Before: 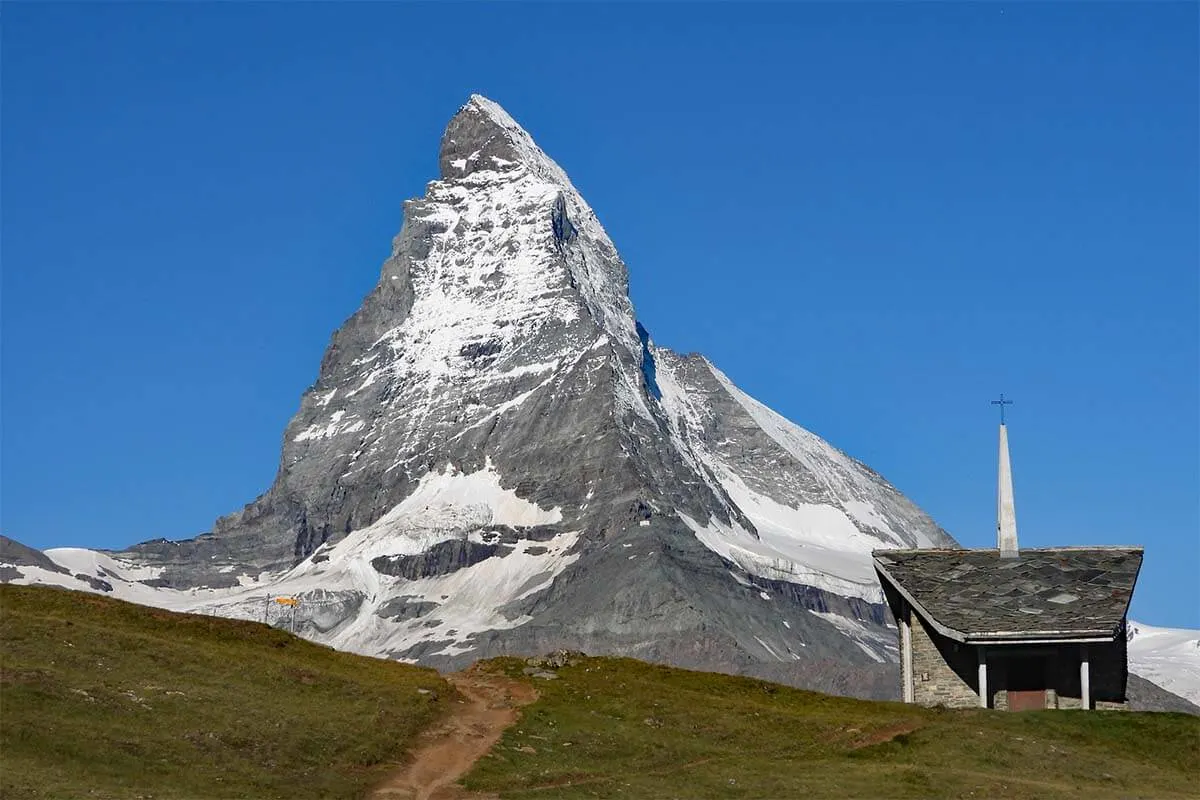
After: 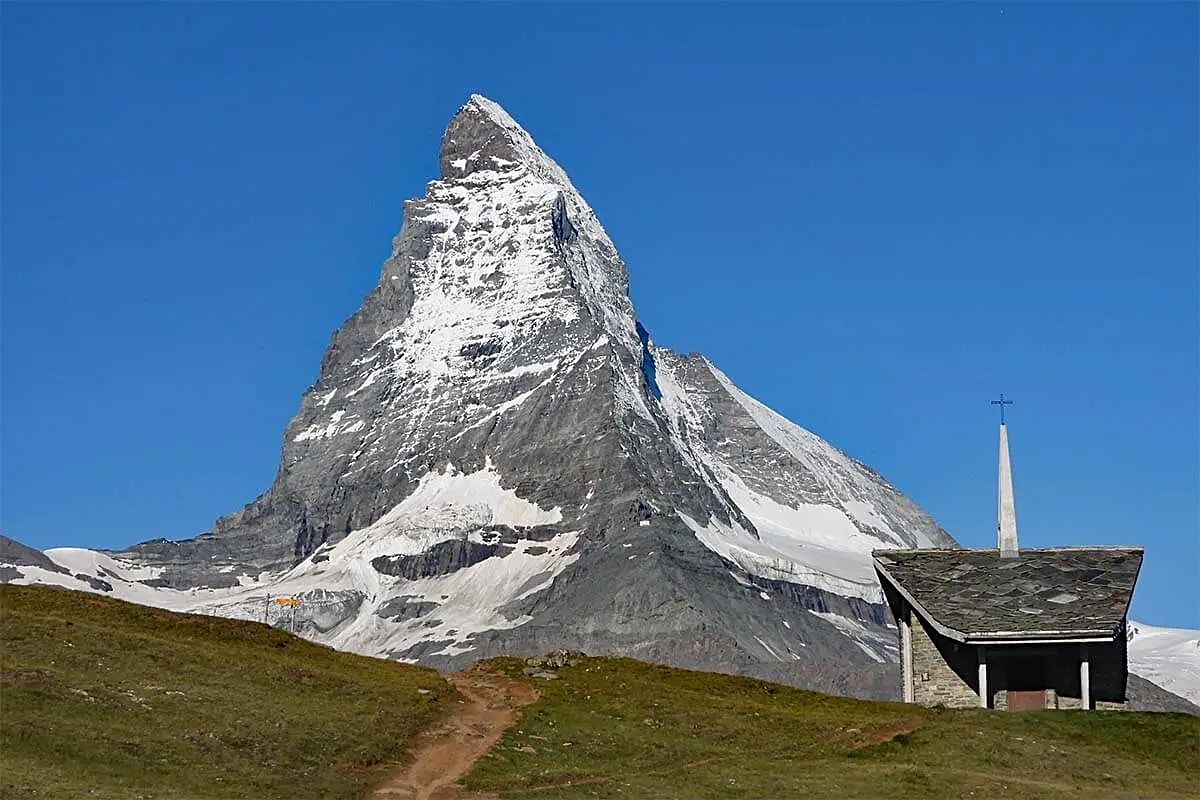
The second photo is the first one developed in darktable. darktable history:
sharpen: amount 0.495
exposure: exposure -0.051 EV, compensate exposure bias true, compensate highlight preservation false
shadows and highlights: soften with gaussian
